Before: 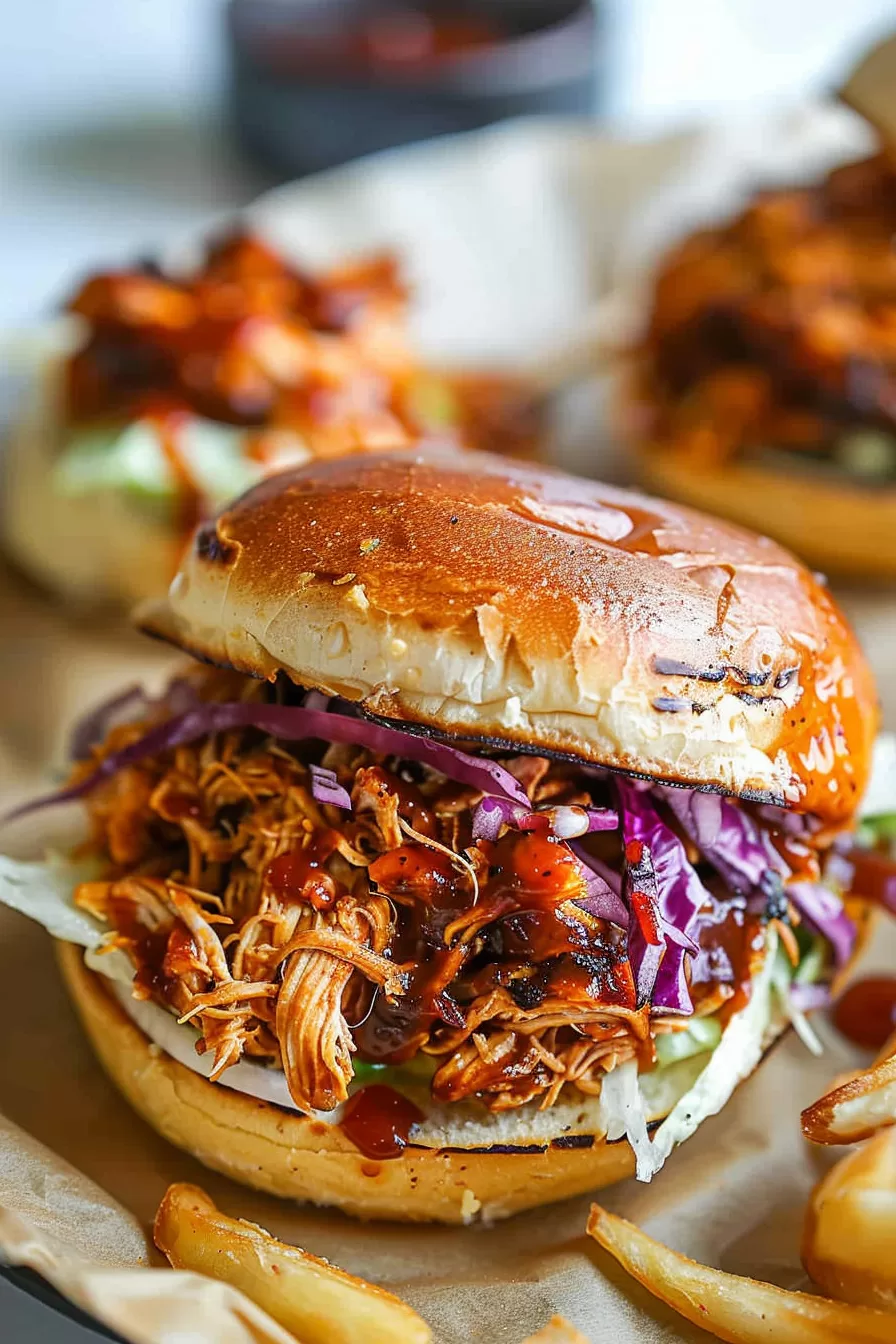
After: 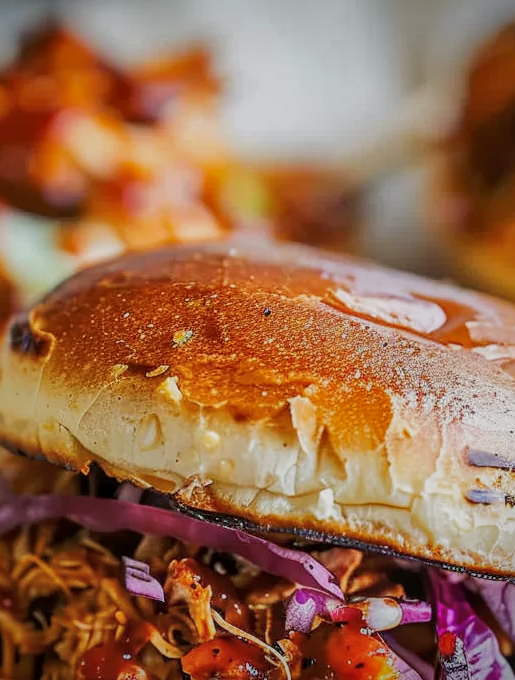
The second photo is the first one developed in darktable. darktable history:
tone curve: curves: ch0 [(0, 0.014) (0.036, 0.047) (0.15, 0.156) (0.27, 0.258) (0.511, 0.506) (0.761, 0.741) (1, 0.919)]; ch1 [(0, 0) (0.179, 0.173) (0.322, 0.32) (0.429, 0.431) (0.502, 0.5) (0.519, 0.522) (0.562, 0.575) (0.631, 0.65) (0.72, 0.692) (1, 1)]; ch2 [(0, 0) (0.29, 0.295) (0.404, 0.436) (0.497, 0.498) (0.533, 0.556) (0.599, 0.607) (0.696, 0.707) (1, 1)], preserve colors none
shadows and highlights: shadows 39.32, highlights -59.96
vignetting: saturation 0, unbound false
crop: left 20.884%, top 15.533%, right 21.542%, bottom 33.838%
local contrast: on, module defaults
